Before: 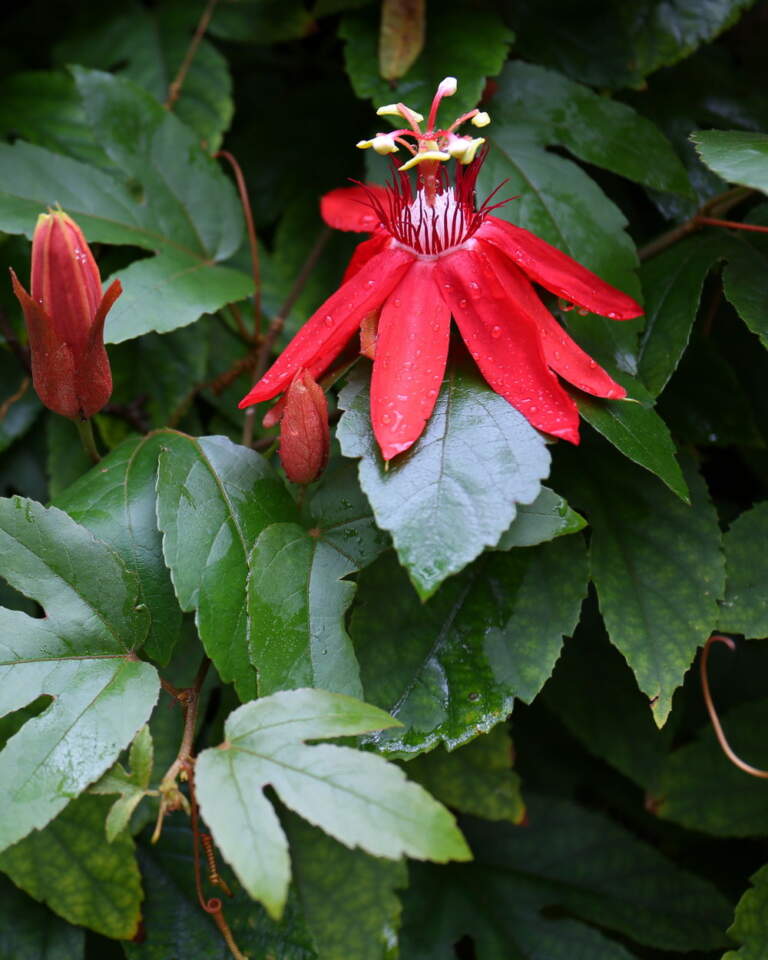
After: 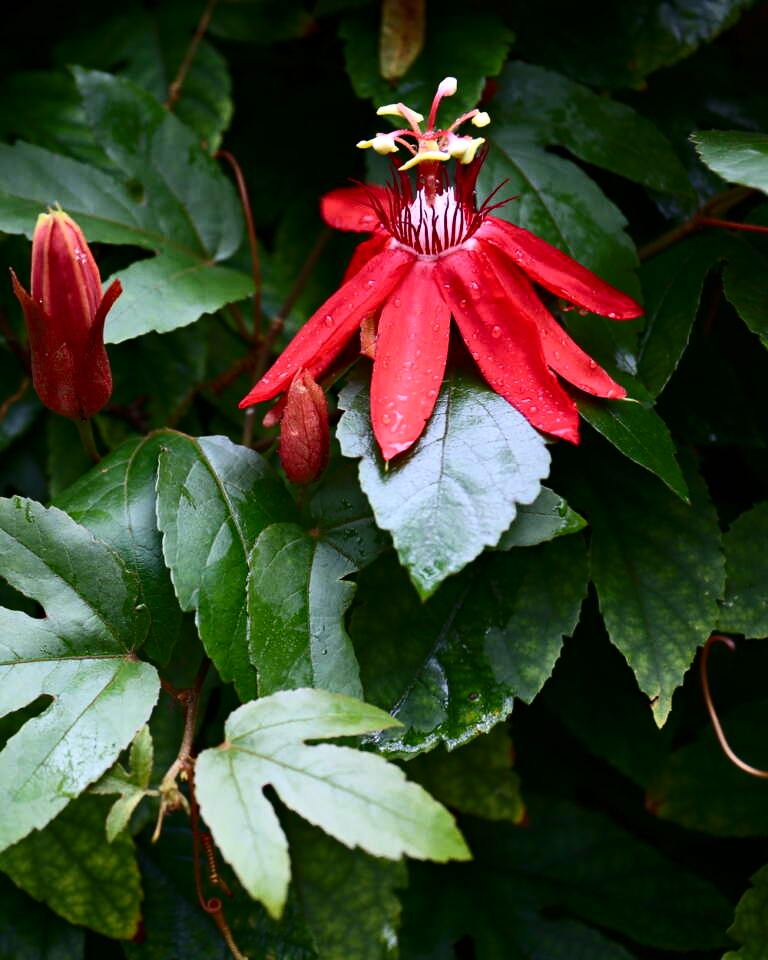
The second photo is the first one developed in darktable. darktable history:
contrast brightness saturation: contrast 0.295
haze removal: compatibility mode true, adaptive false
